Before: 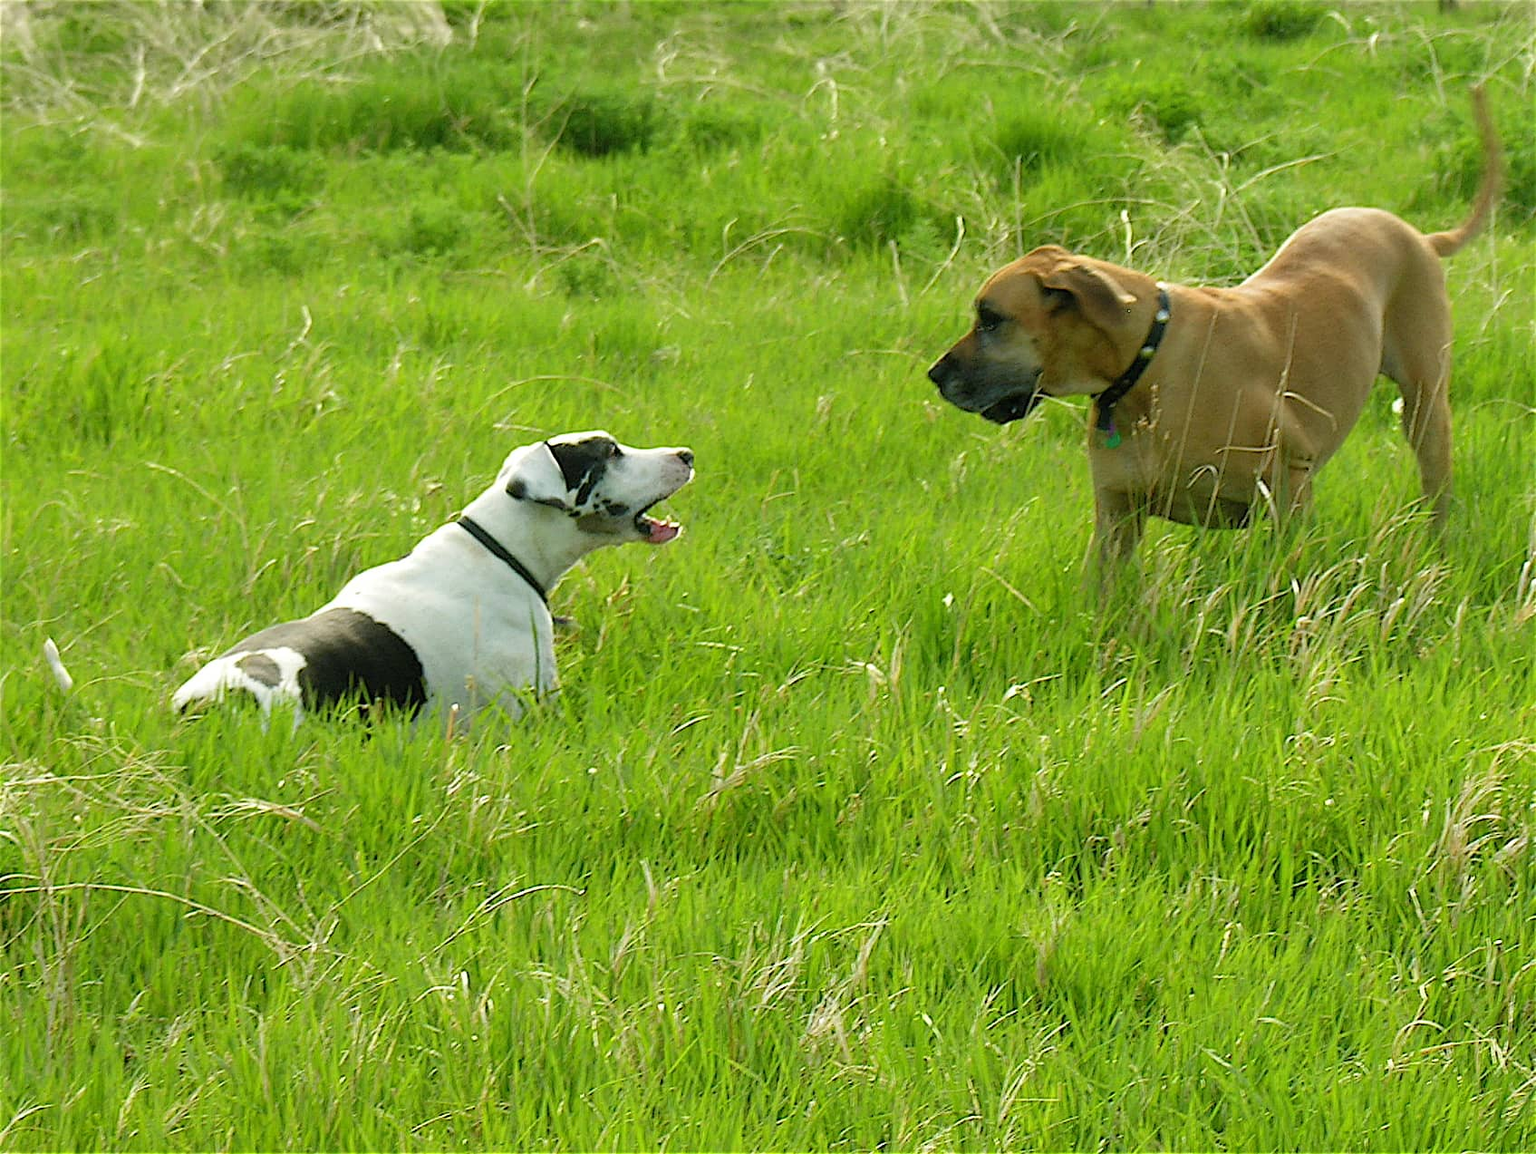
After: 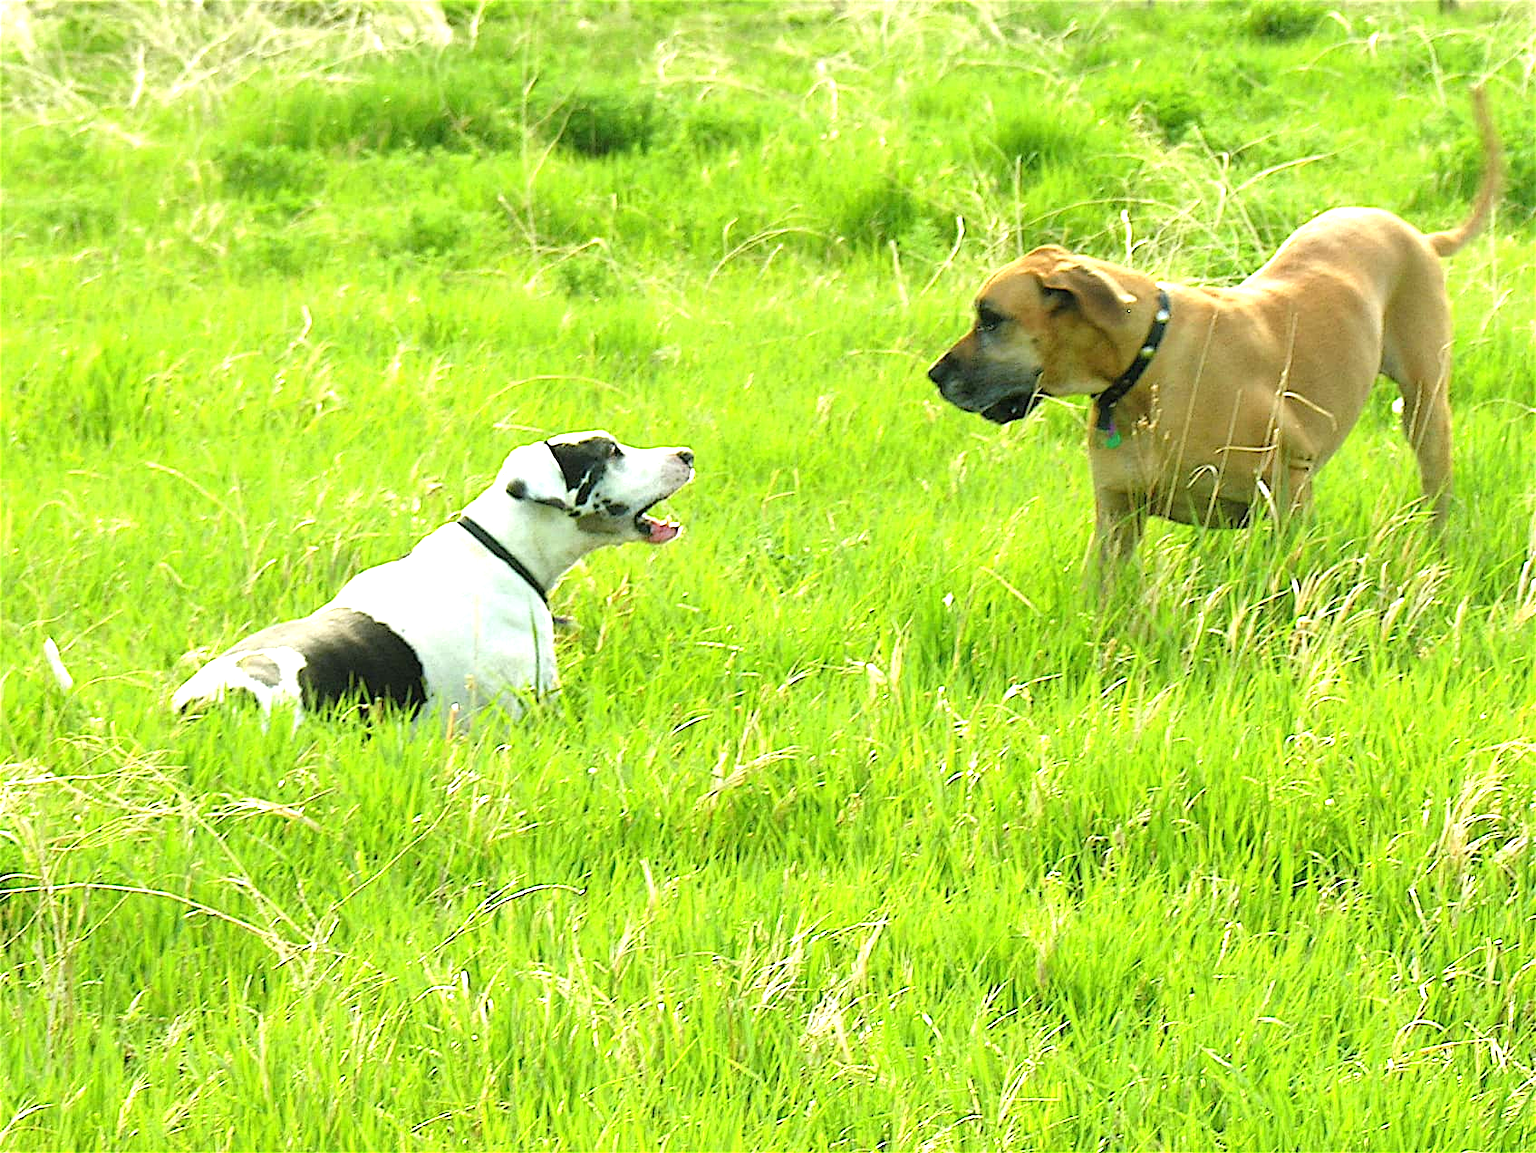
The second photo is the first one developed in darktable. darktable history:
exposure: black level correction 0, exposure 1.186 EV, compensate highlight preservation false
